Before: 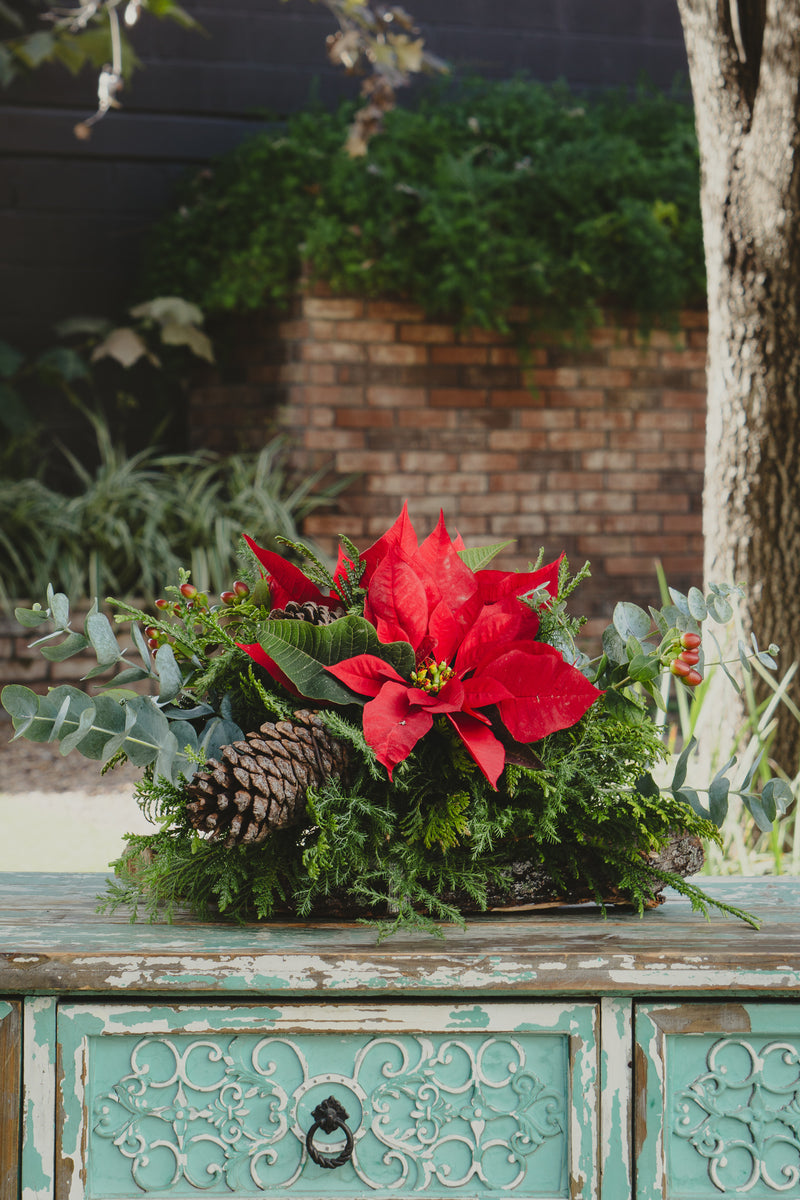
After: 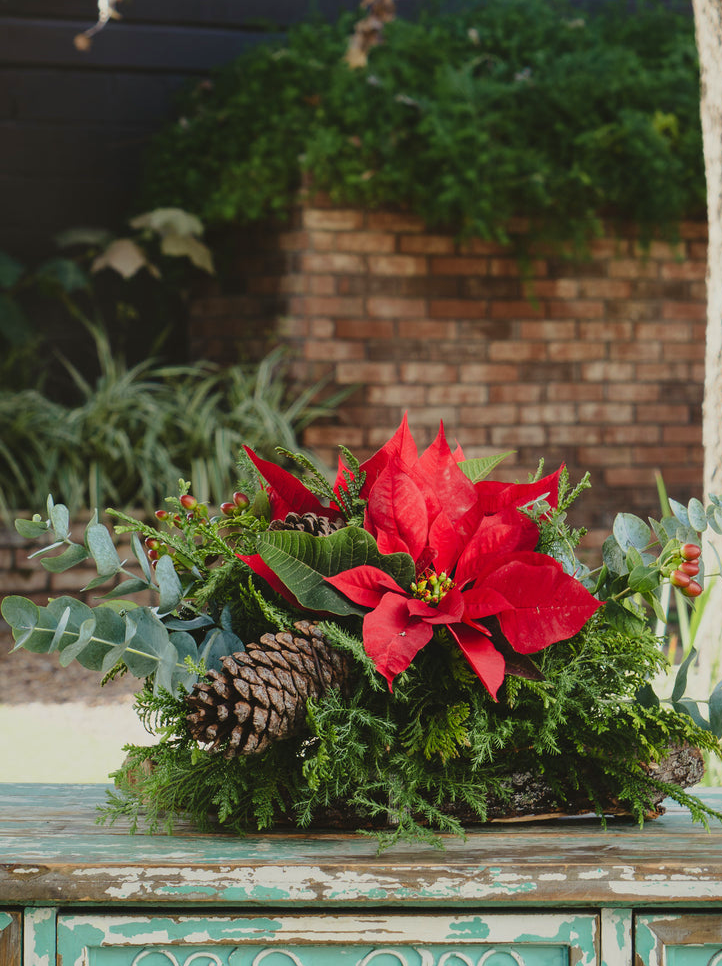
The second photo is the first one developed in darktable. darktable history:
velvia: on, module defaults
crop: top 7.49%, right 9.717%, bottom 11.943%
